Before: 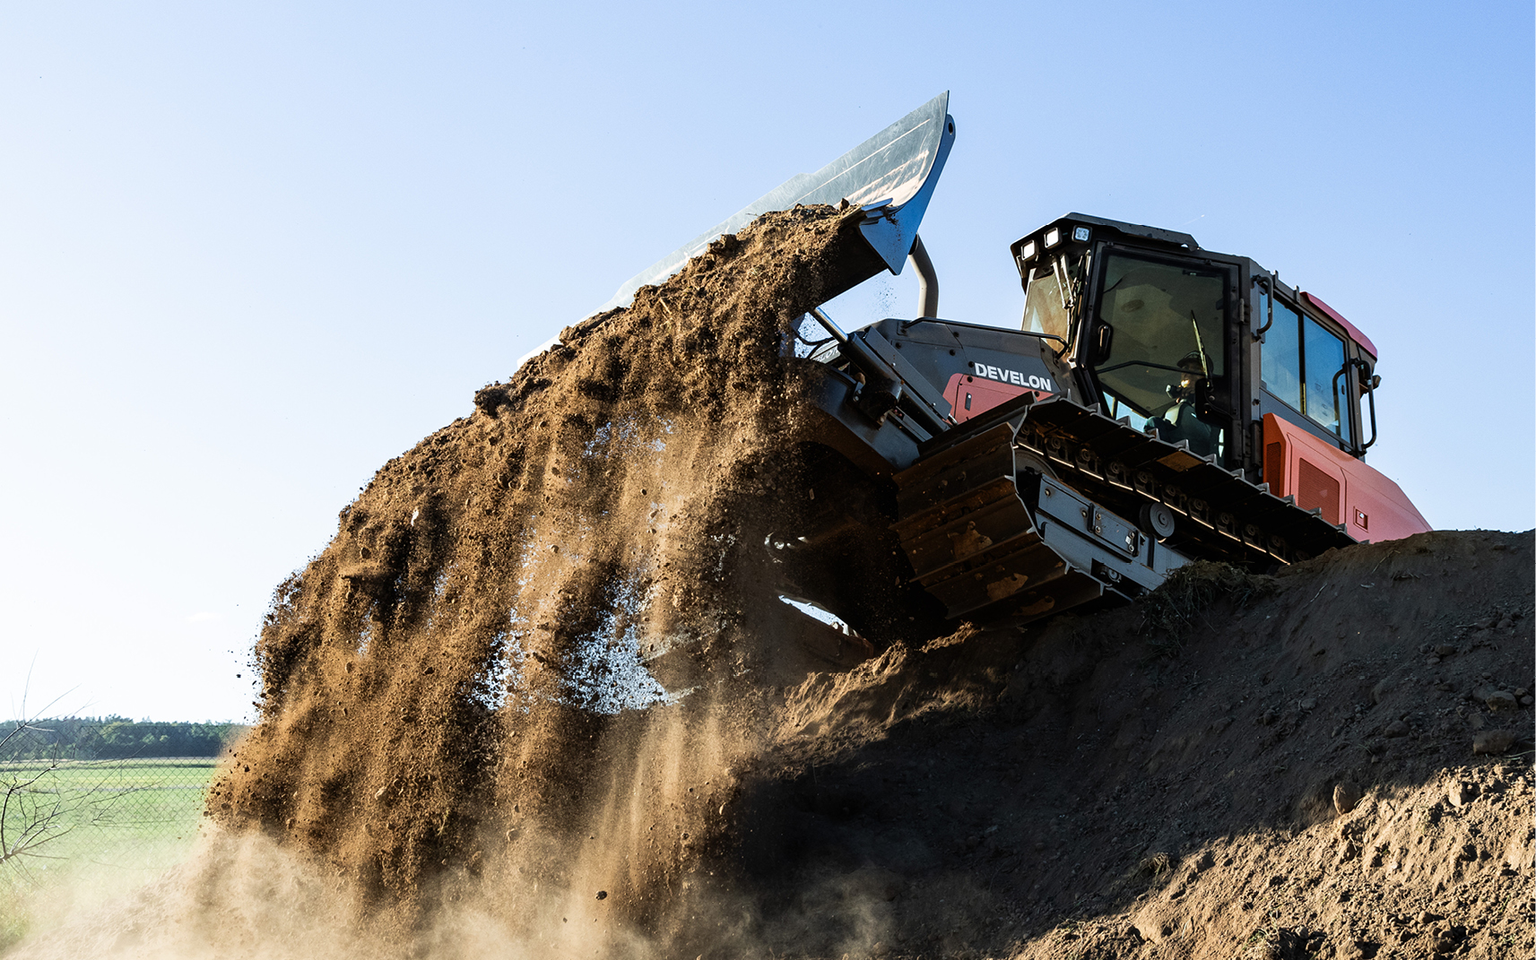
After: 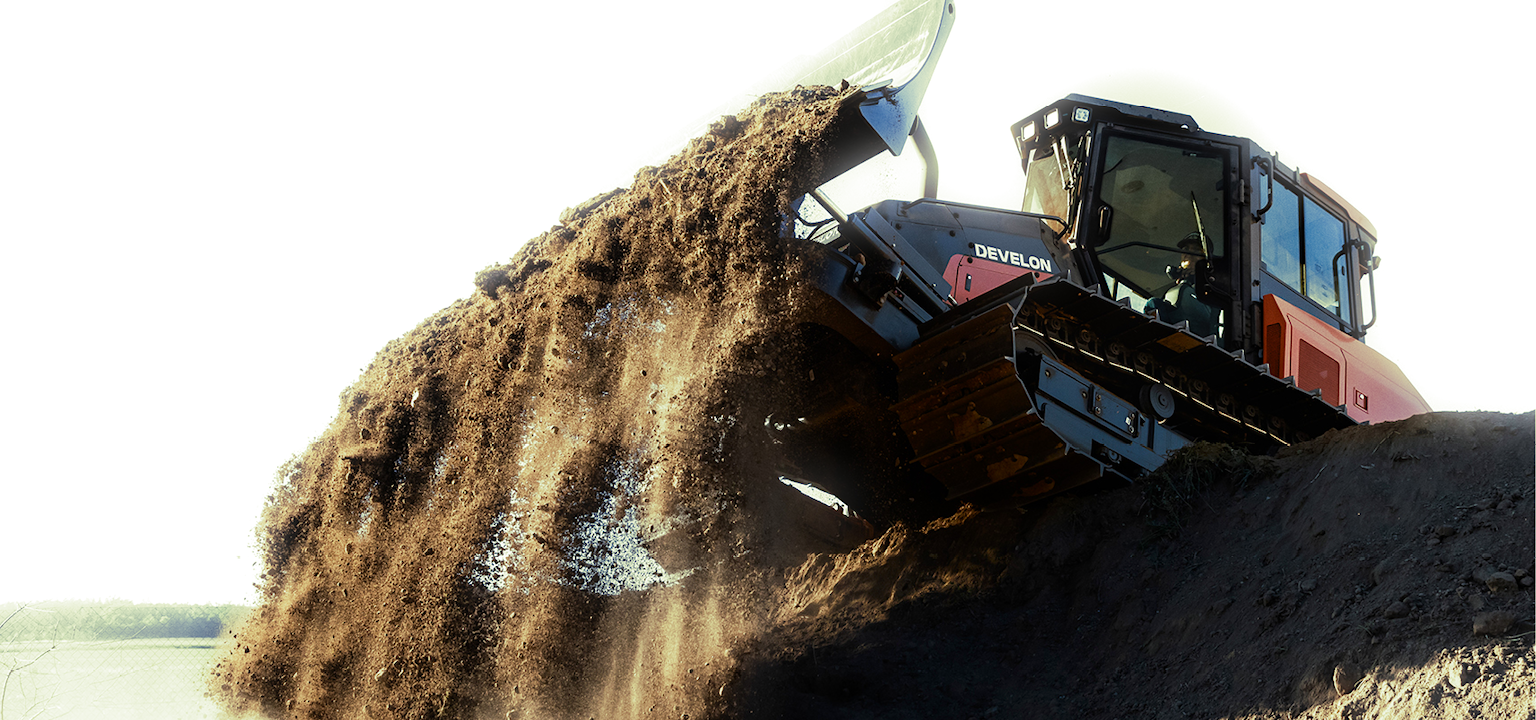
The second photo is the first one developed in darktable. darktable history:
crop and rotate: top 12.5%, bottom 12.5%
split-toning: shadows › hue 290.82°, shadows › saturation 0.34, highlights › saturation 0.38, balance 0, compress 50%
bloom: size 5%, threshold 95%, strength 15%
white balance: red 1.009, blue 1.027
shadows and highlights: shadows -40.15, highlights 62.88, soften with gaussian
